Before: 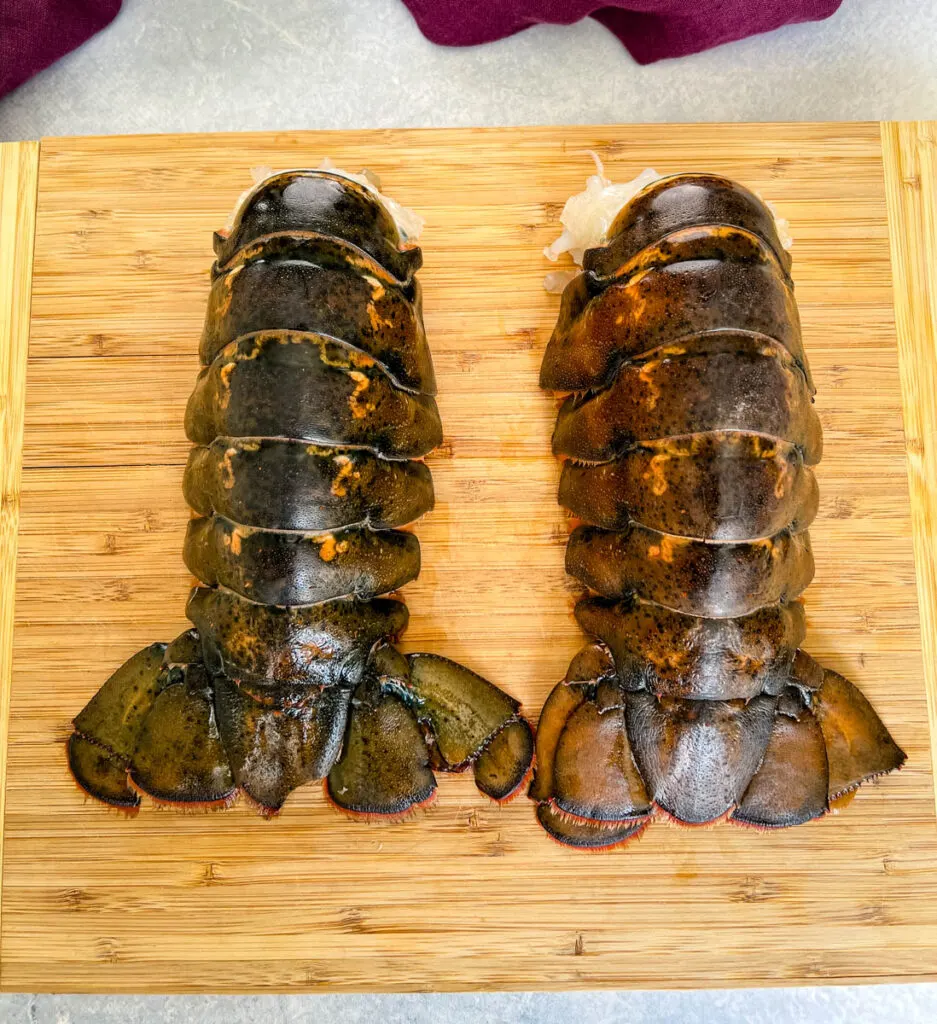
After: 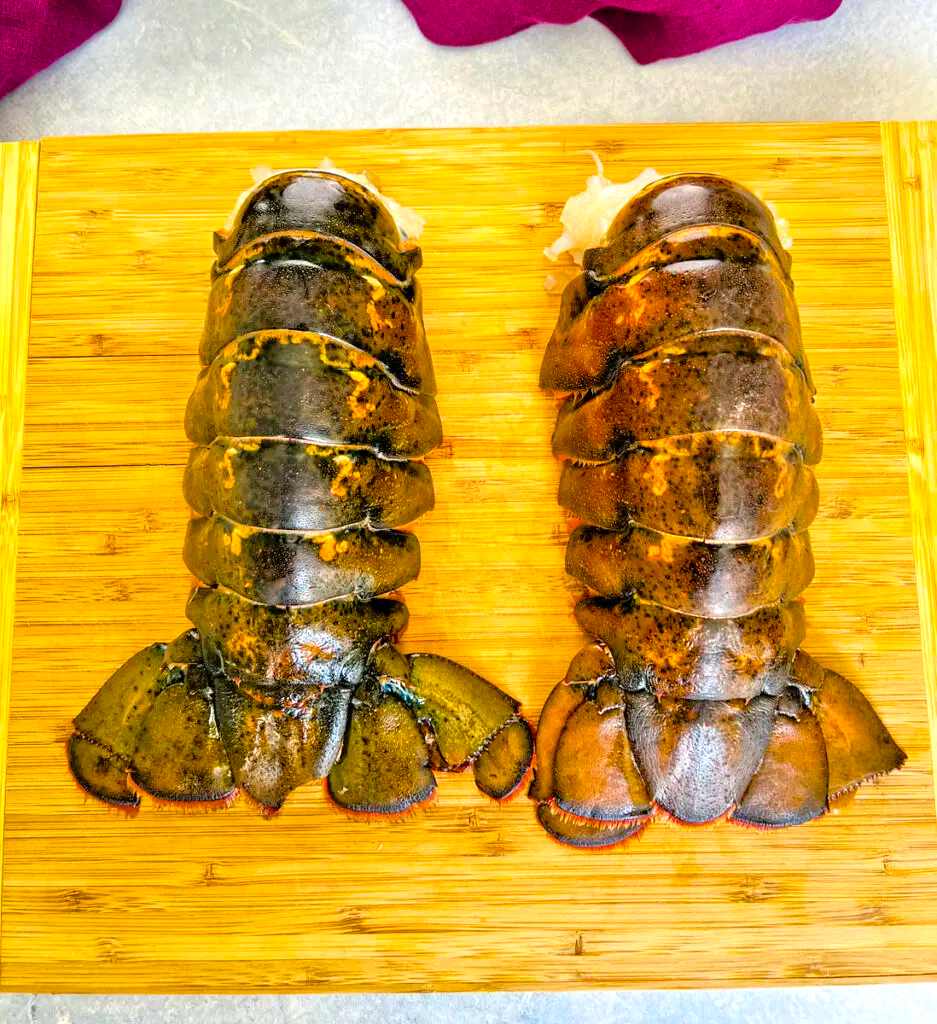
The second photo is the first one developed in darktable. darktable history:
color balance rgb: highlights gain › luminance 15.032%, linear chroma grading › global chroma 25.596%, perceptual saturation grading › global saturation 25.817%
tone equalizer: -7 EV 0.164 EV, -6 EV 0.628 EV, -5 EV 1.17 EV, -4 EV 1.36 EV, -3 EV 1.13 EV, -2 EV 0.6 EV, -1 EV 0.162 EV, mask exposure compensation -0.507 EV
